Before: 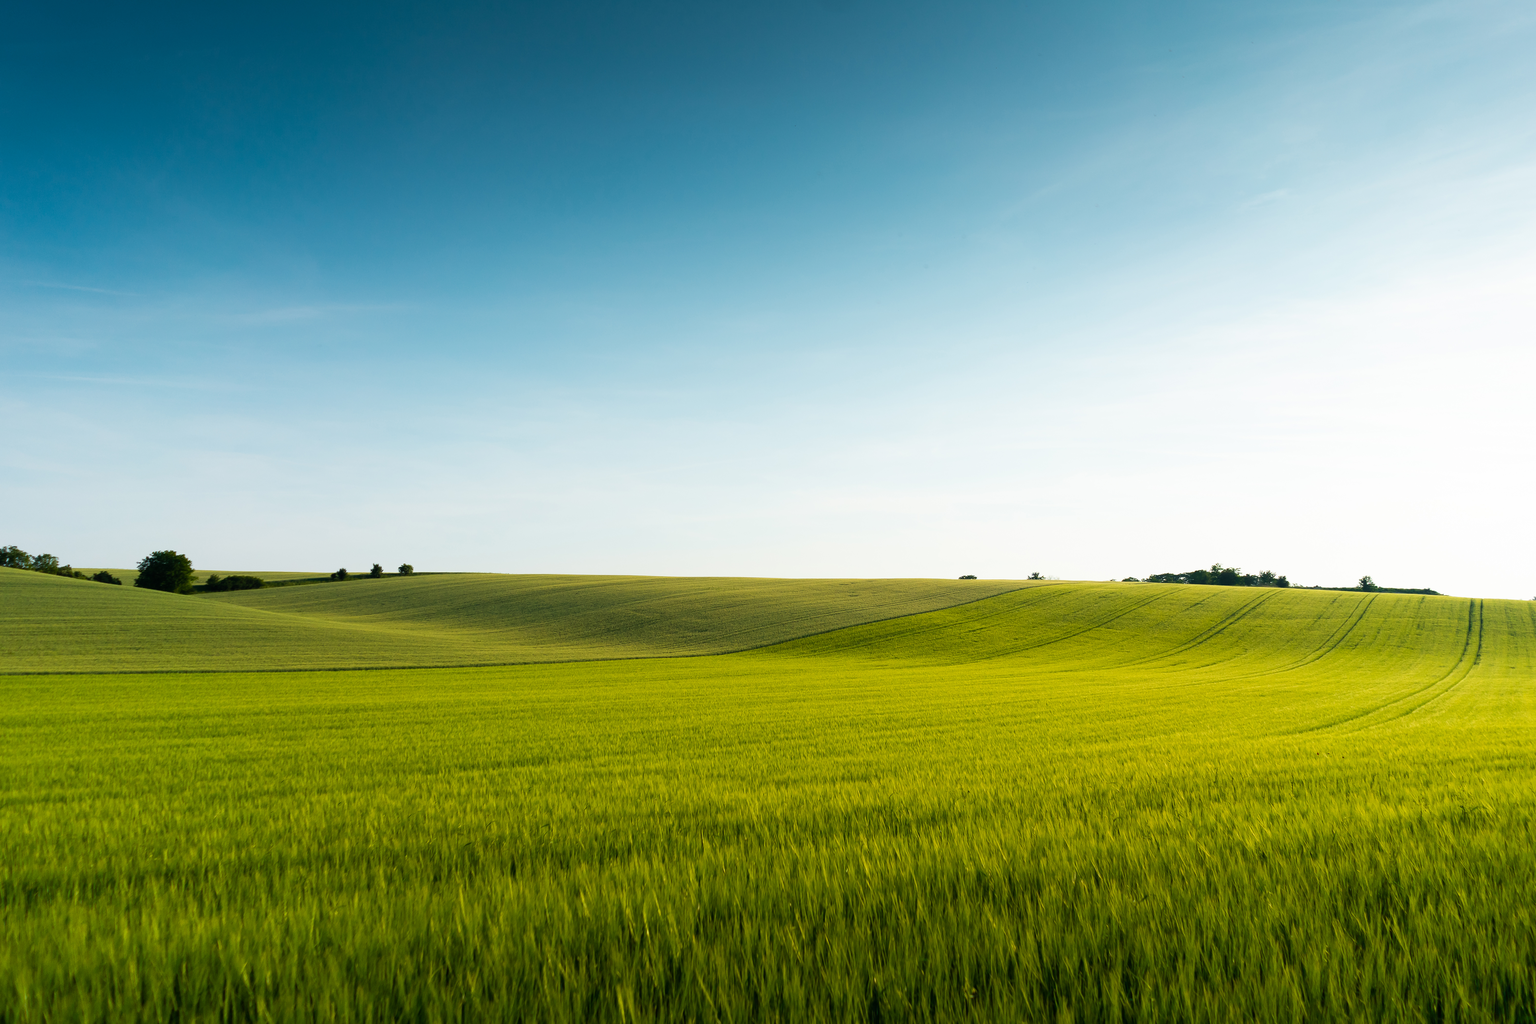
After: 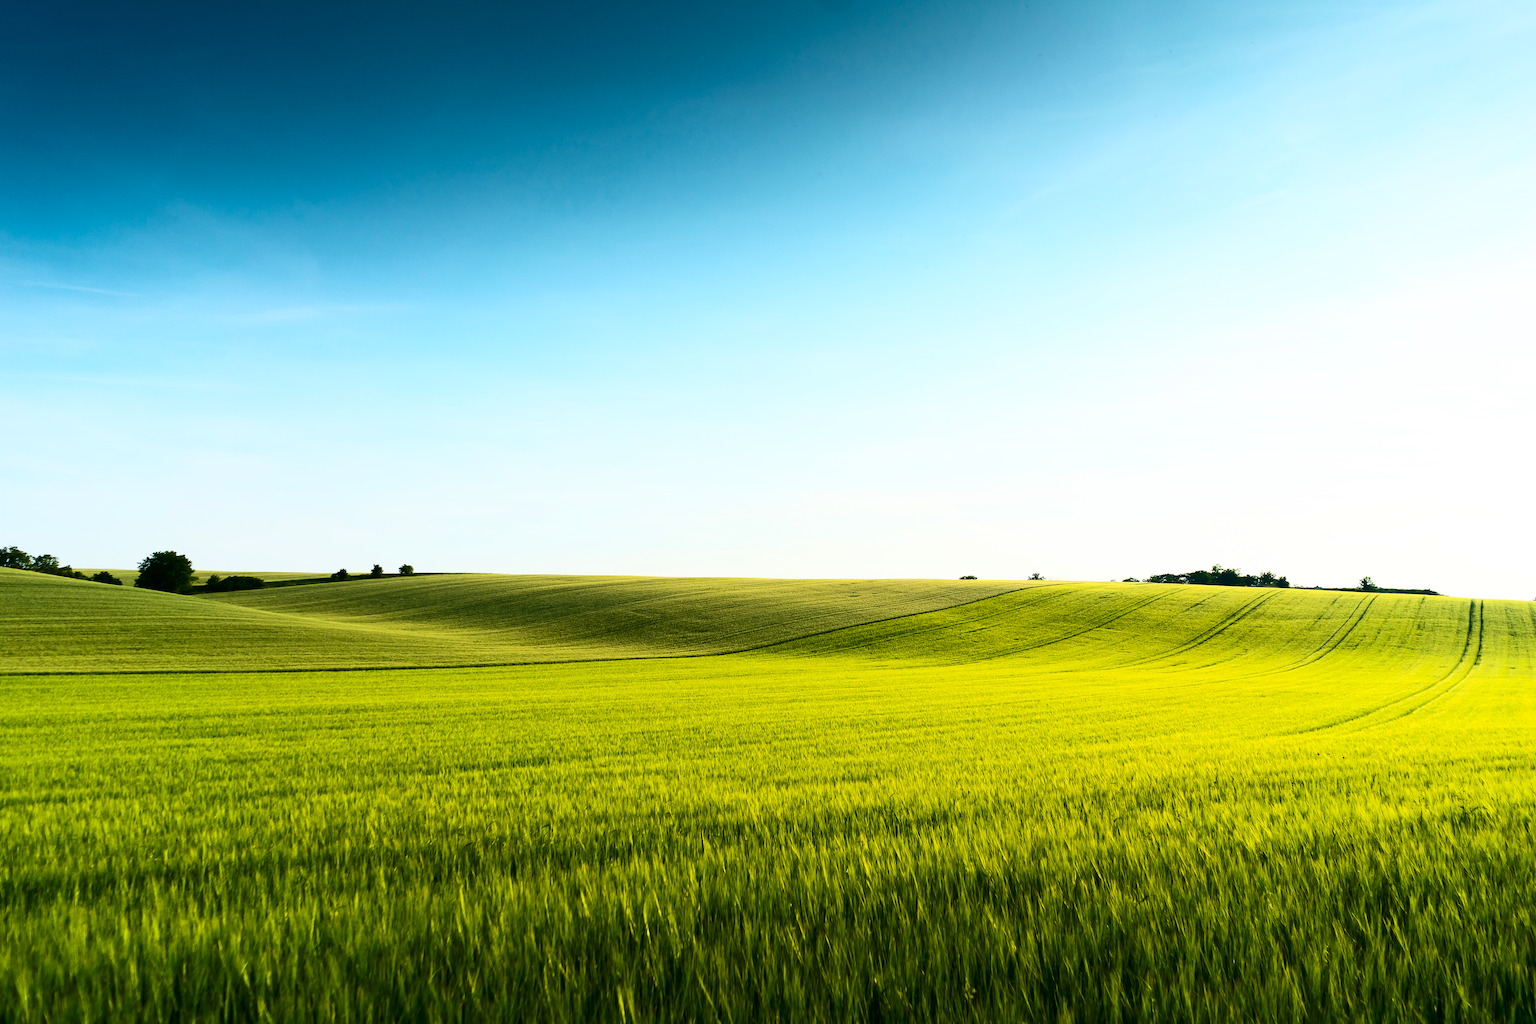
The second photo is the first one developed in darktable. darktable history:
contrast brightness saturation: contrast 0.414, brightness 0.109, saturation 0.212
